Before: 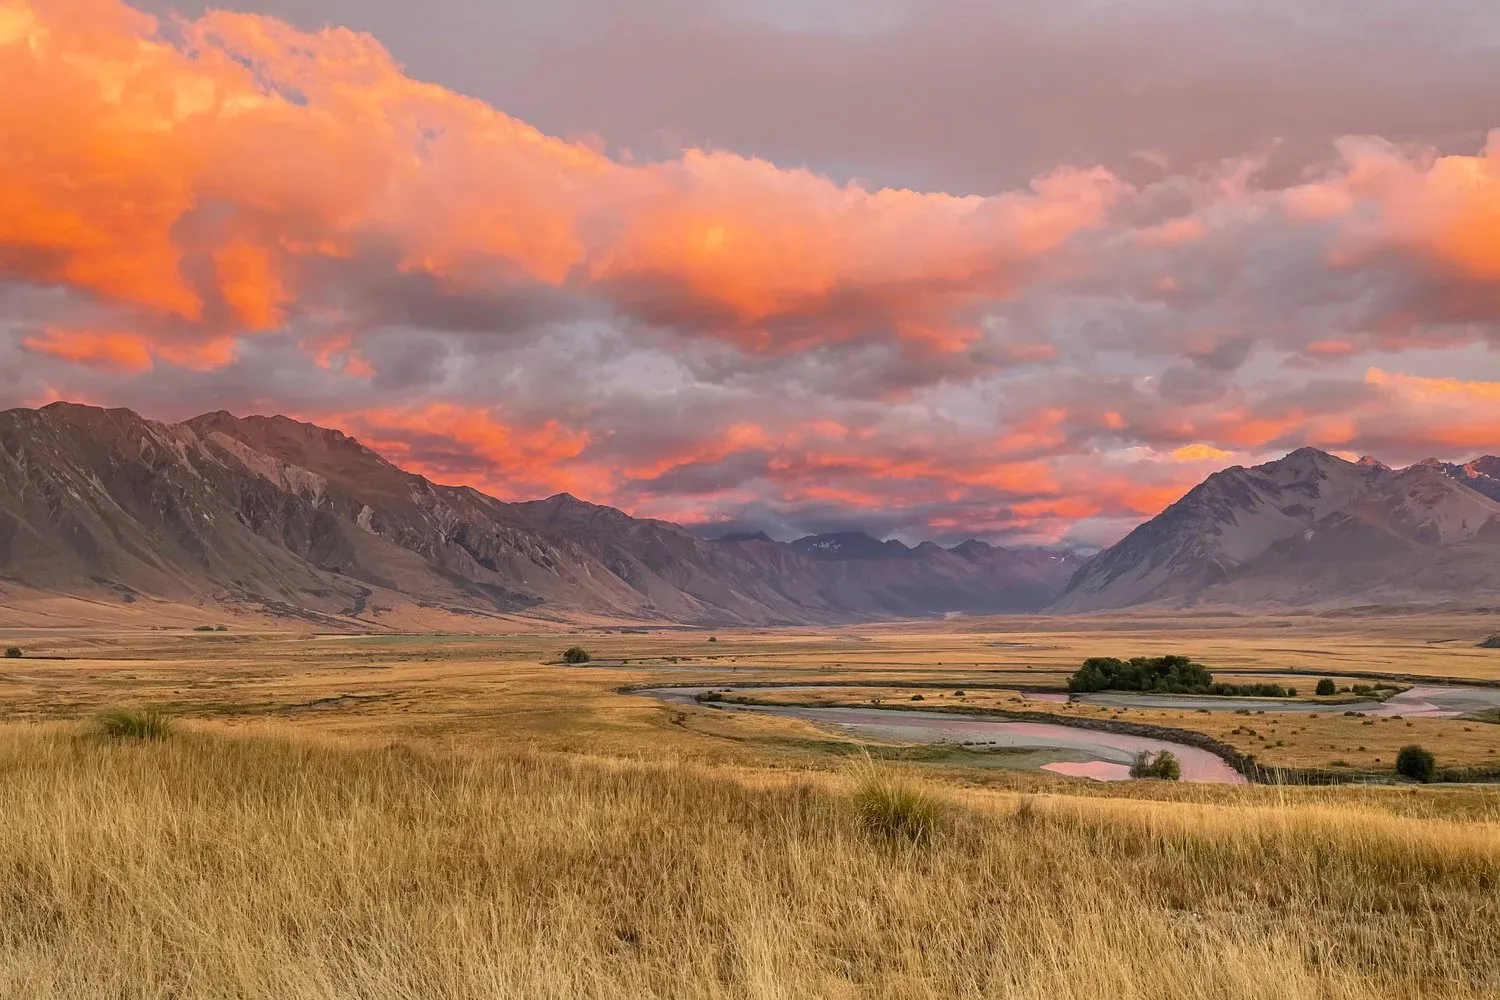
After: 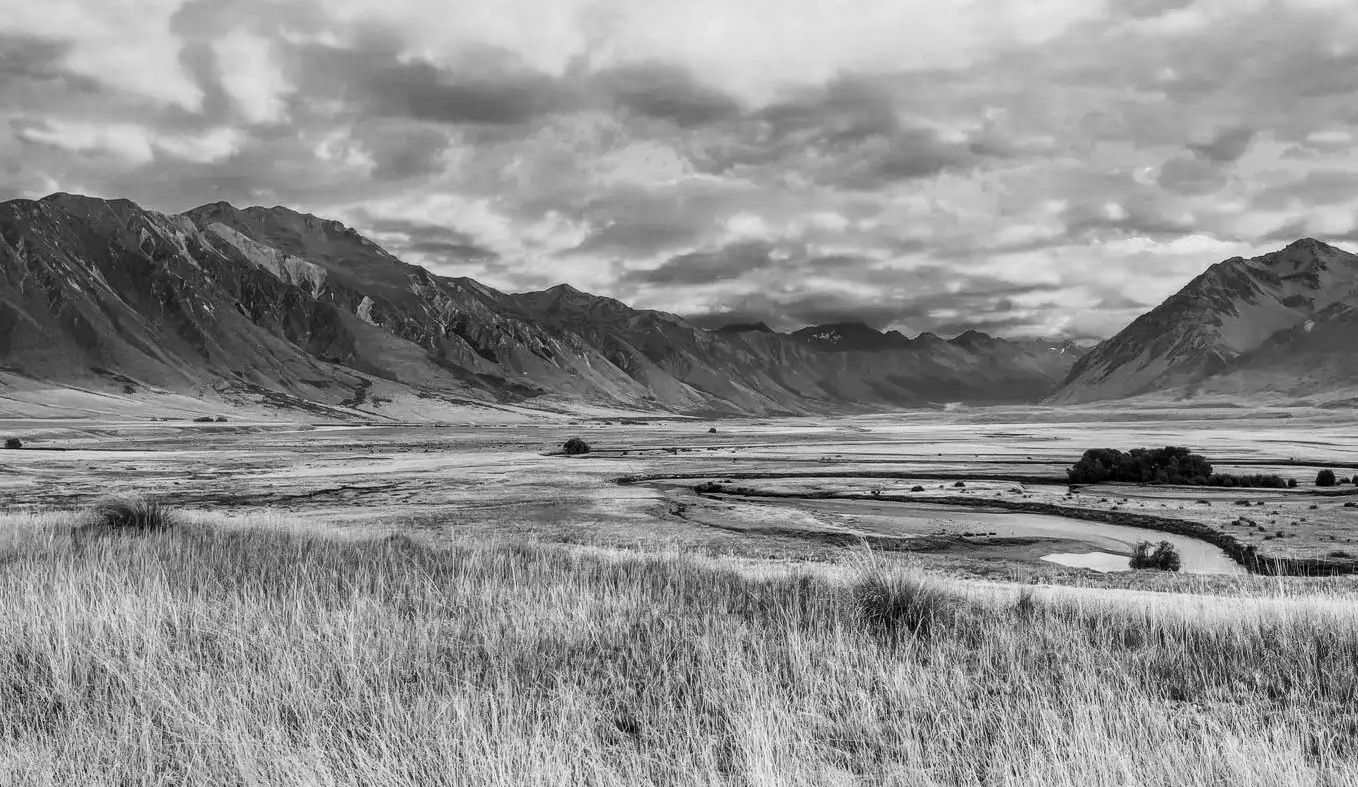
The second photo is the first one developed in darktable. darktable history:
filmic rgb: black relative exposure -14.19 EV, white relative exposure 3.39 EV, hardness 7.89, preserve chrominance max RGB
local contrast: on, module defaults
contrast brightness saturation: contrast 0.28
crop: top 20.916%, right 9.437%, bottom 0.316%
color calibration: output gray [0.714, 0.278, 0, 0], illuminant same as pipeline (D50), adaptation none (bypass)
